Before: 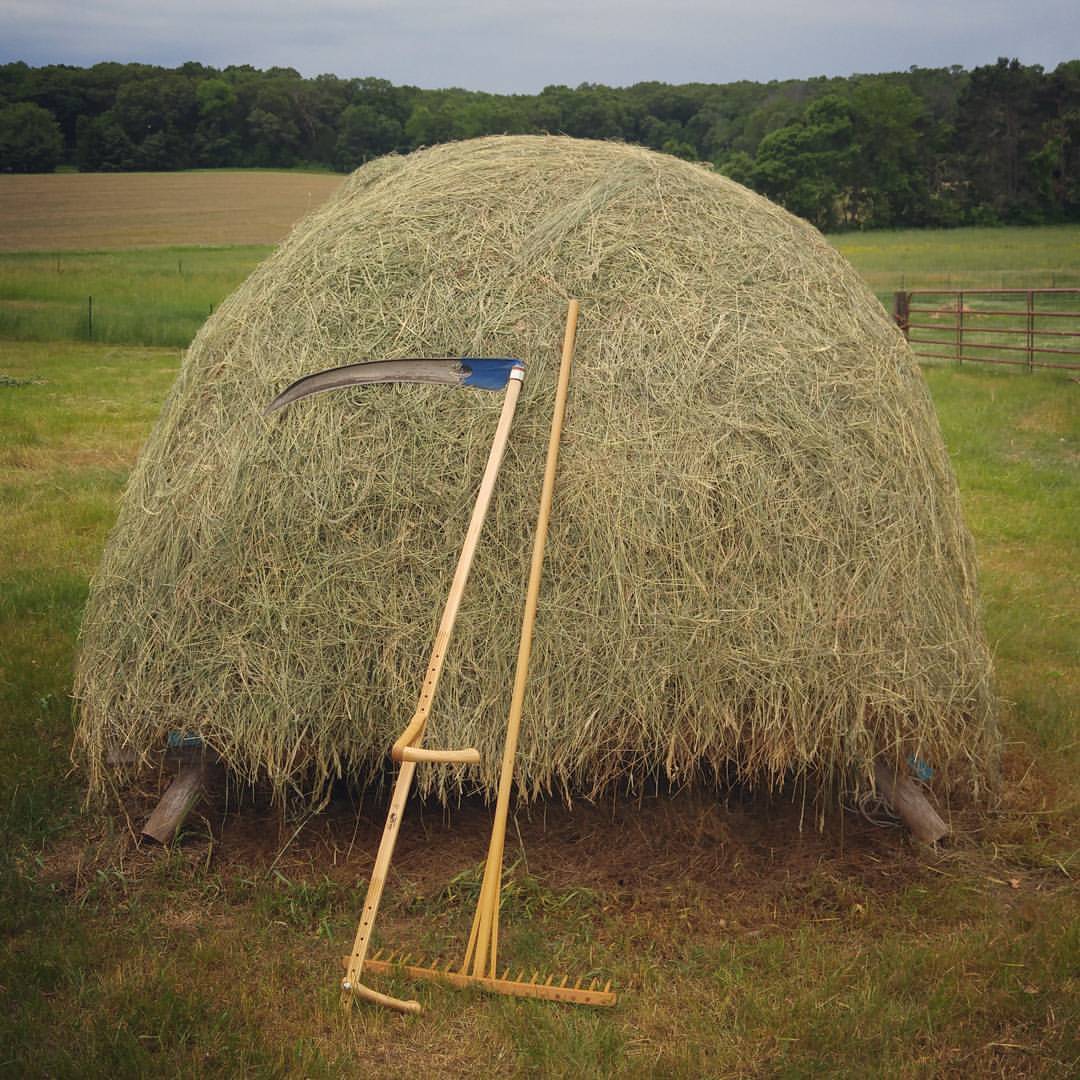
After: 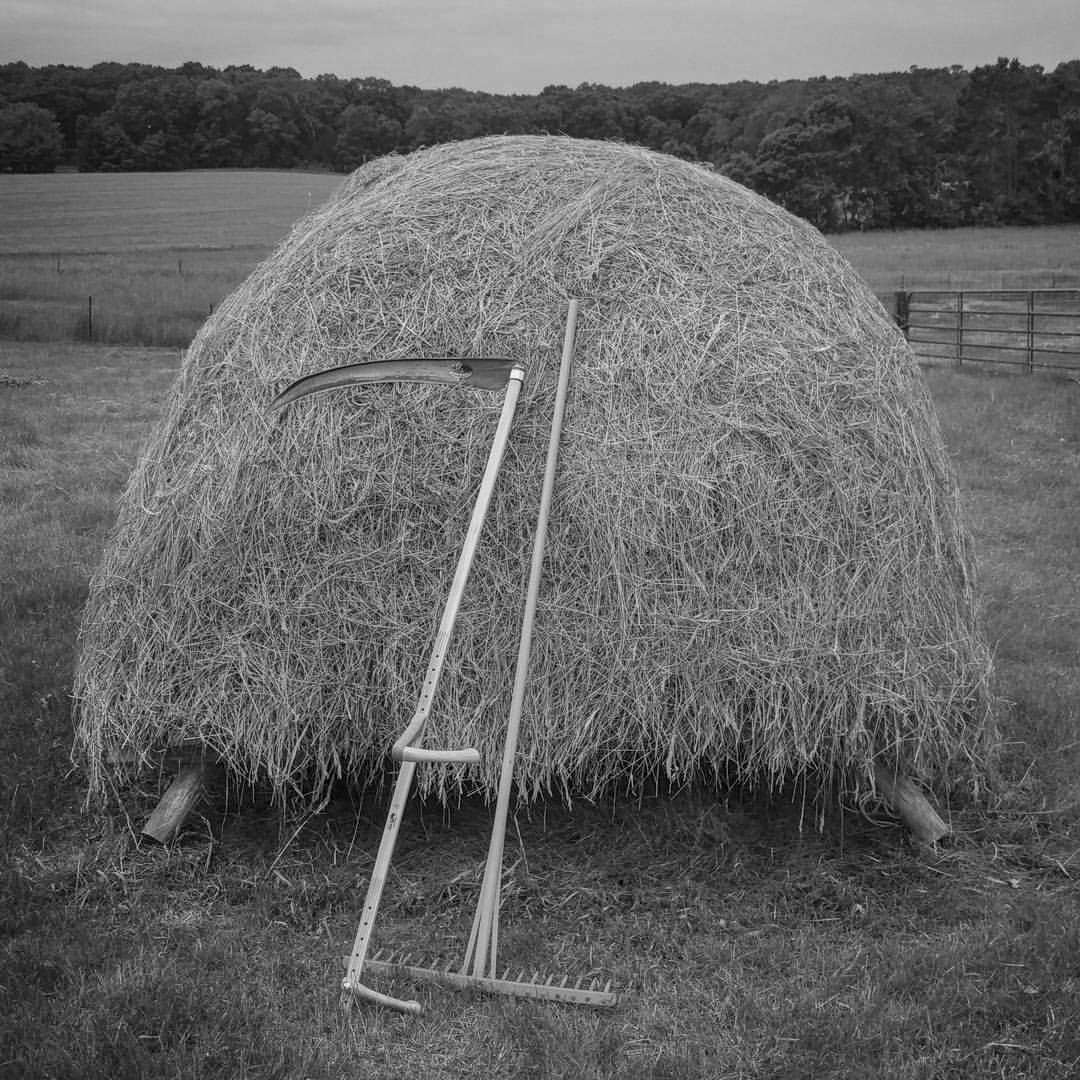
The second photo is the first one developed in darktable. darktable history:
color calibration: output gray [0.18, 0.41, 0.41, 0], gray › normalize channels true, illuminant as shot in camera, x 0.358, y 0.373, temperature 4628.91 K, gamut compression 0.019
local contrast: highlights 3%, shadows 7%, detail 134%
shadows and highlights: shadows 47.37, highlights -42.15, soften with gaussian
